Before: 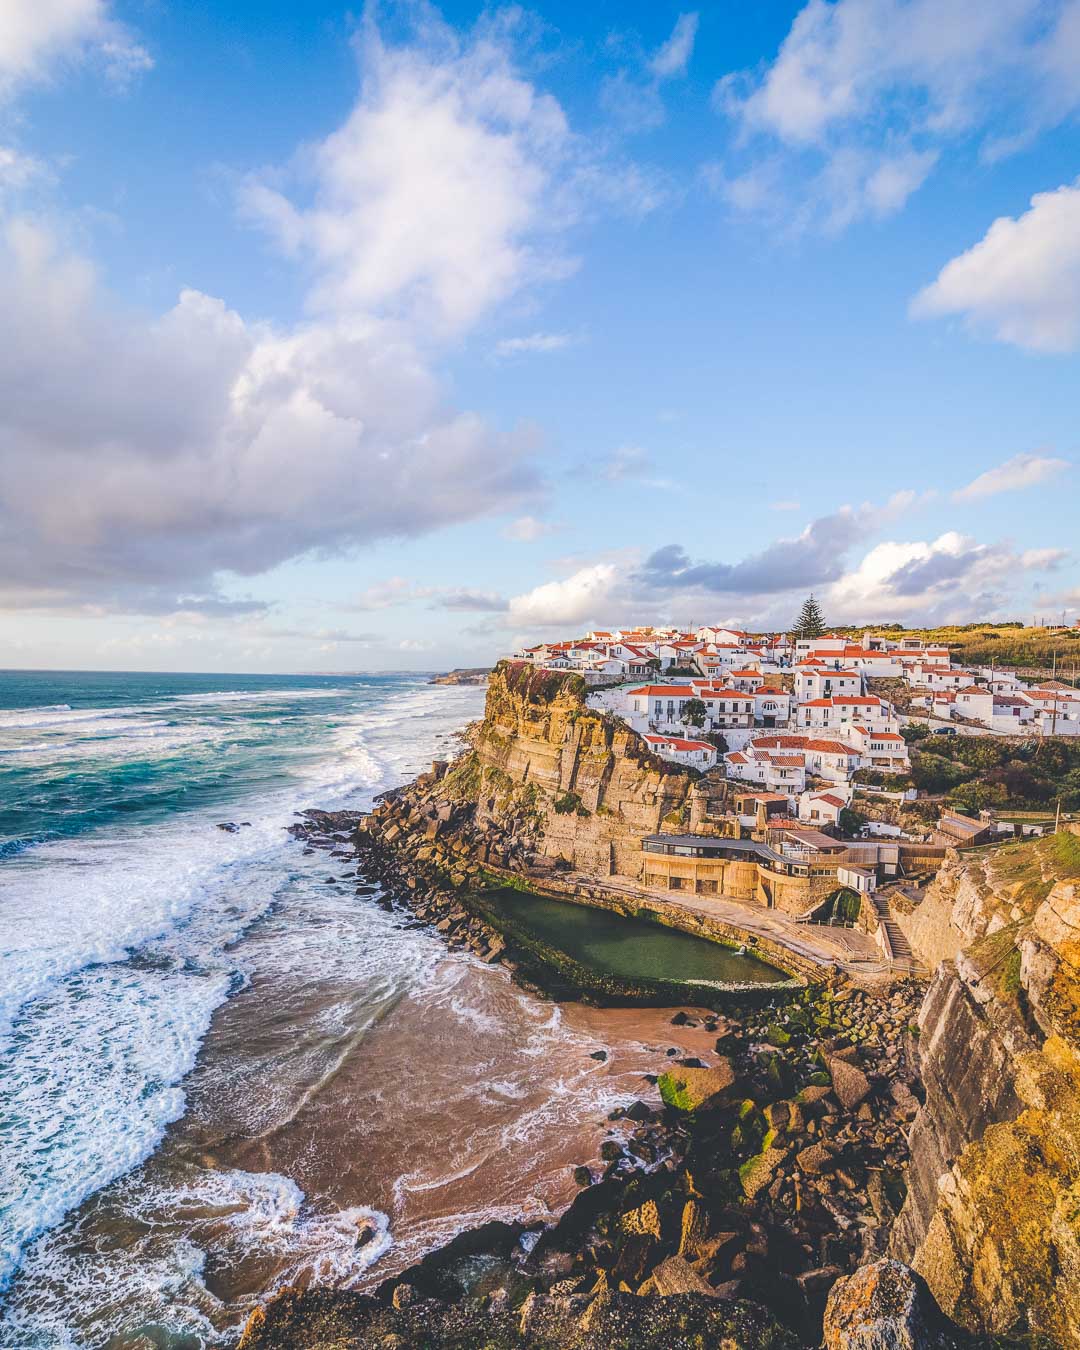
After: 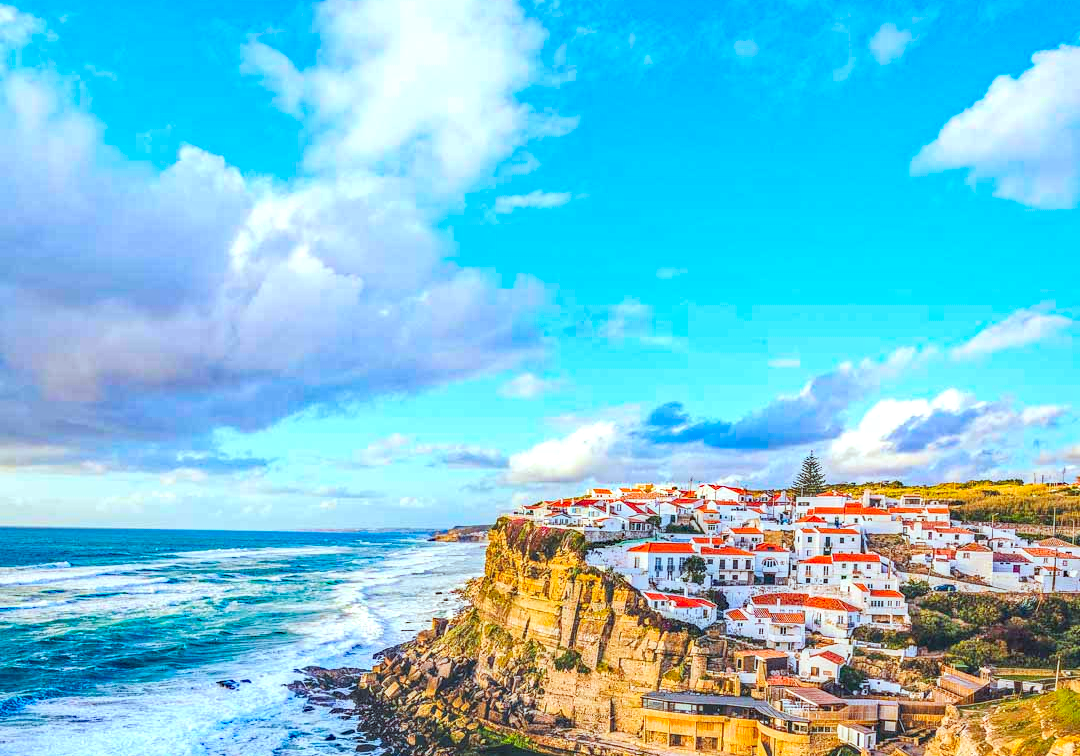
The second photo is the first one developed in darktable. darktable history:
crop and rotate: top 10.601%, bottom 33.358%
local contrast: on, module defaults
haze removal: strength 0.527, distance 0.92, compatibility mode true, adaptive false
color correction: highlights a* -10.24, highlights b* -10.43
tone curve: curves: ch0 [(0, 0) (0.227, 0.17) (0.766, 0.774) (1, 1)]; ch1 [(0, 0) (0.114, 0.127) (0.437, 0.452) (0.498, 0.498) (0.529, 0.541) (0.579, 0.589) (1, 1)]; ch2 [(0, 0) (0.233, 0.259) (0.493, 0.492) (0.587, 0.573) (1, 1)], preserve colors none
contrast brightness saturation: contrast 0.066, brightness 0.173, saturation 0.41
exposure: exposure 0.208 EV, compensate highlight preservation false
